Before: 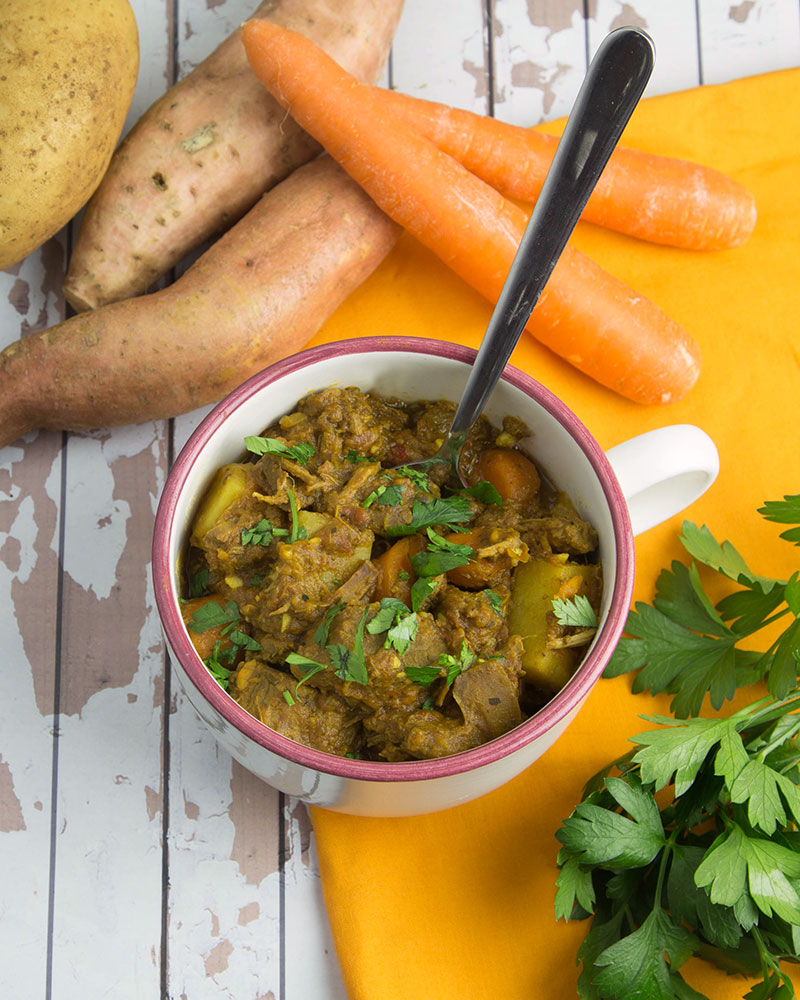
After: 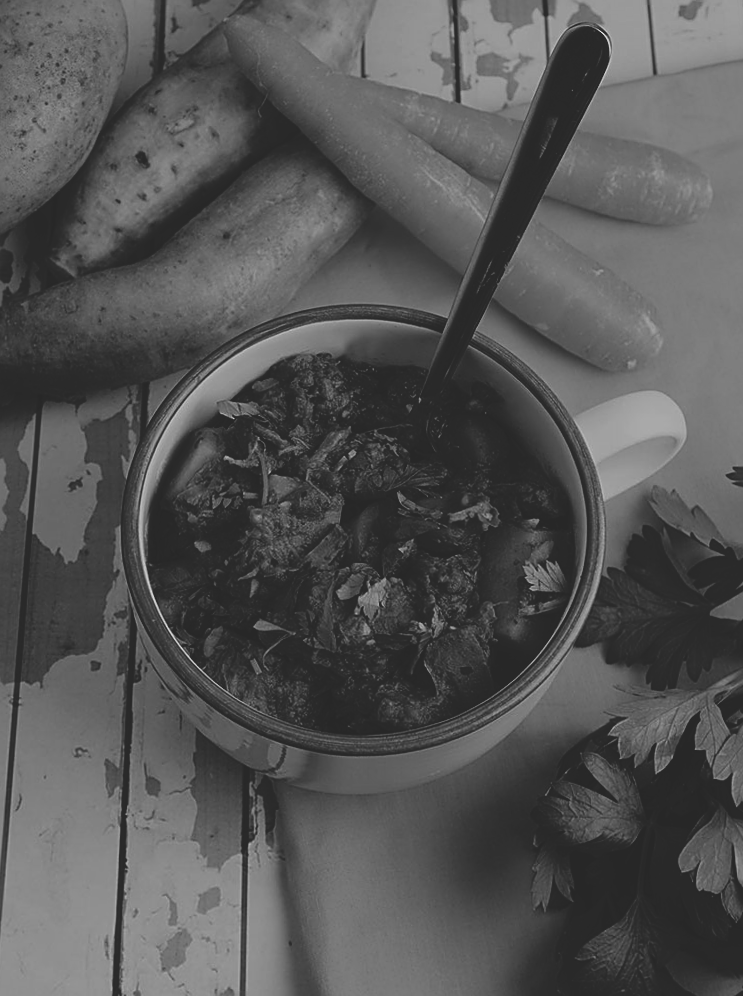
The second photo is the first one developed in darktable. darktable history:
rotate and perspective: rotation 0.215°, lens shift (vertical) -0.139, crop left 0.069, crop right 0.939, crop top 0.002, crop bottom 0.996
exposure: exposure -1 EV, compensate highlight preservation false
sharpen: on, module defaults
base curve: curves: ch0 [(0, 0.02) (0.083, 0.036) (1, 1)], preserve colors none
monochrome: on, module defaults
